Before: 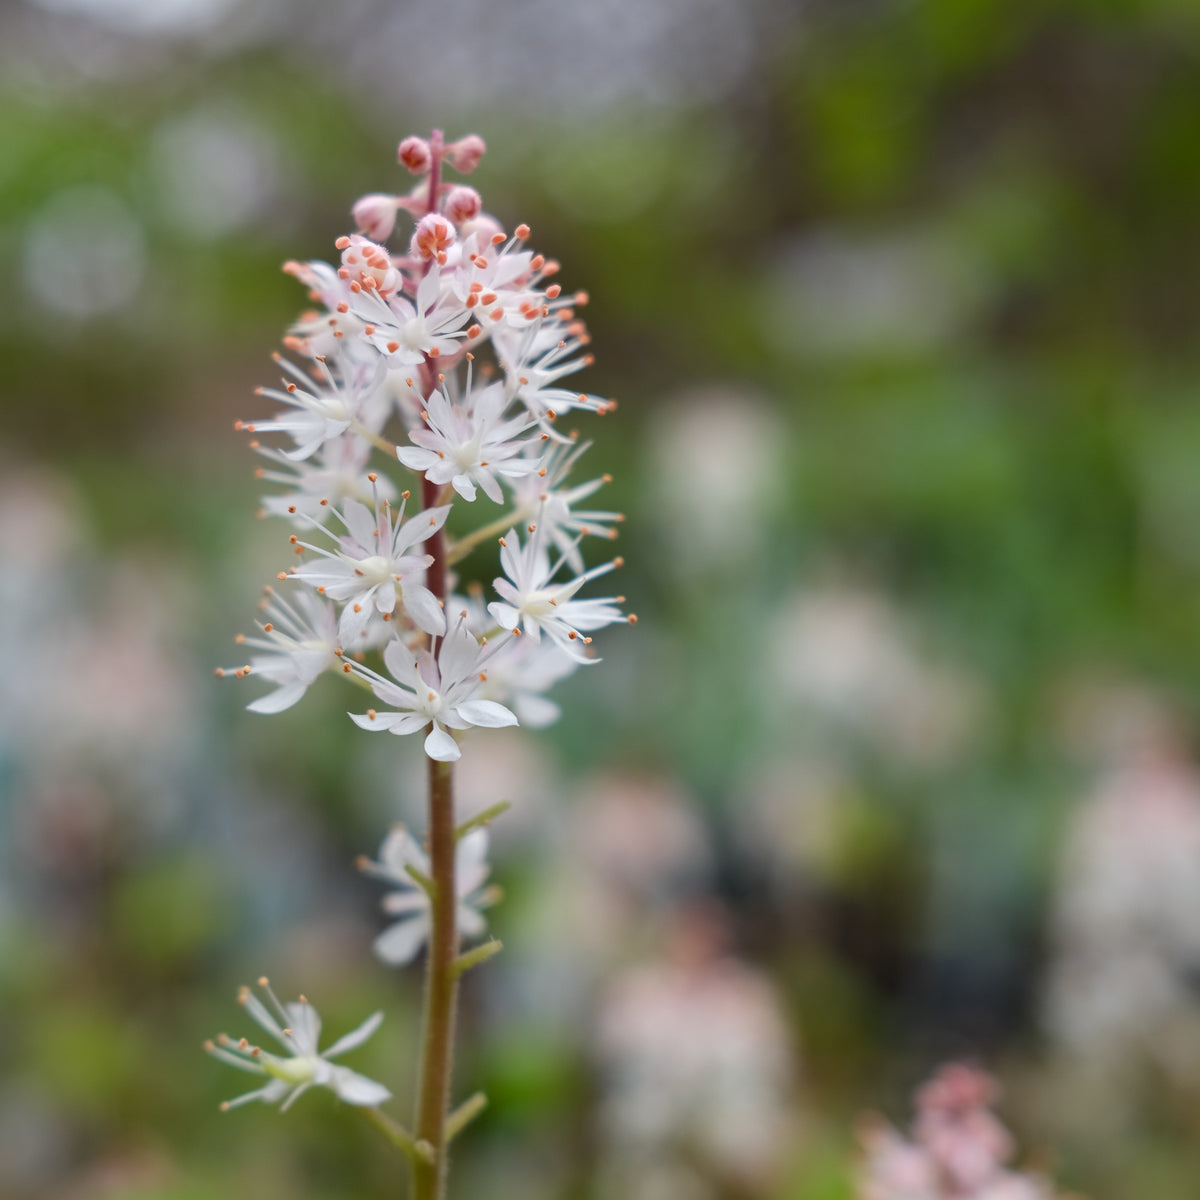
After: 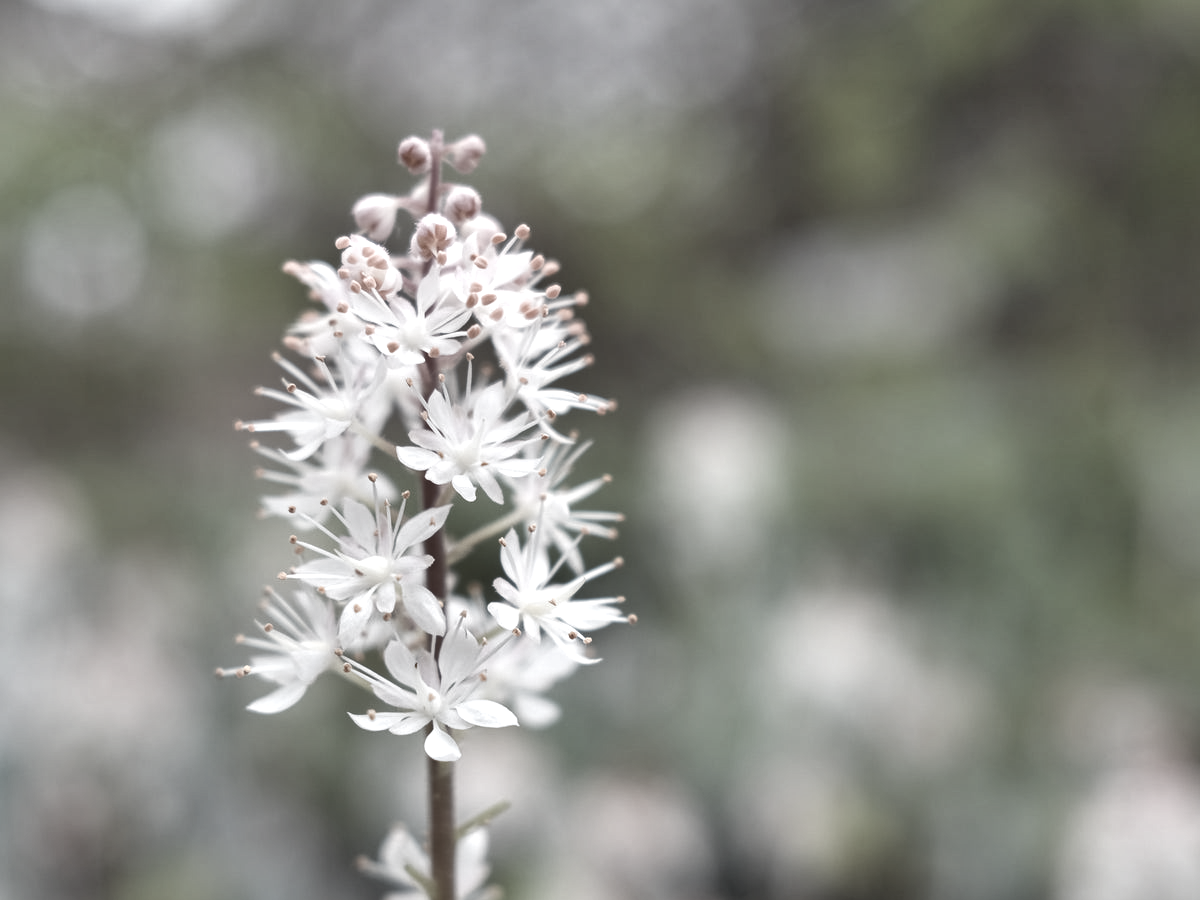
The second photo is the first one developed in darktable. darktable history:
crop: bottom 24.985%
exposure: exposure 0.602 EV, compensate highlight preservation false
shadows and highlights: low approximation 0.01, soften with gaussian
color correction: highlights b* 0.049, saturation 0.246
